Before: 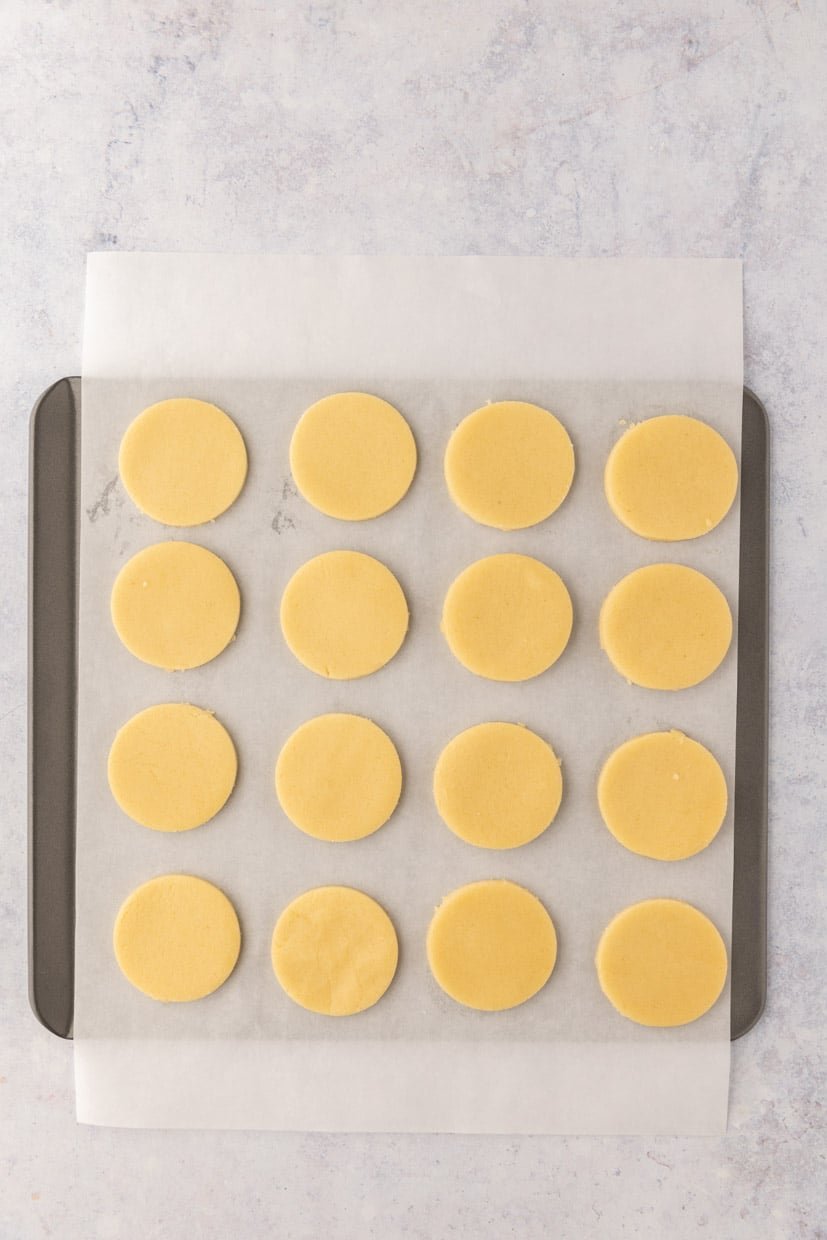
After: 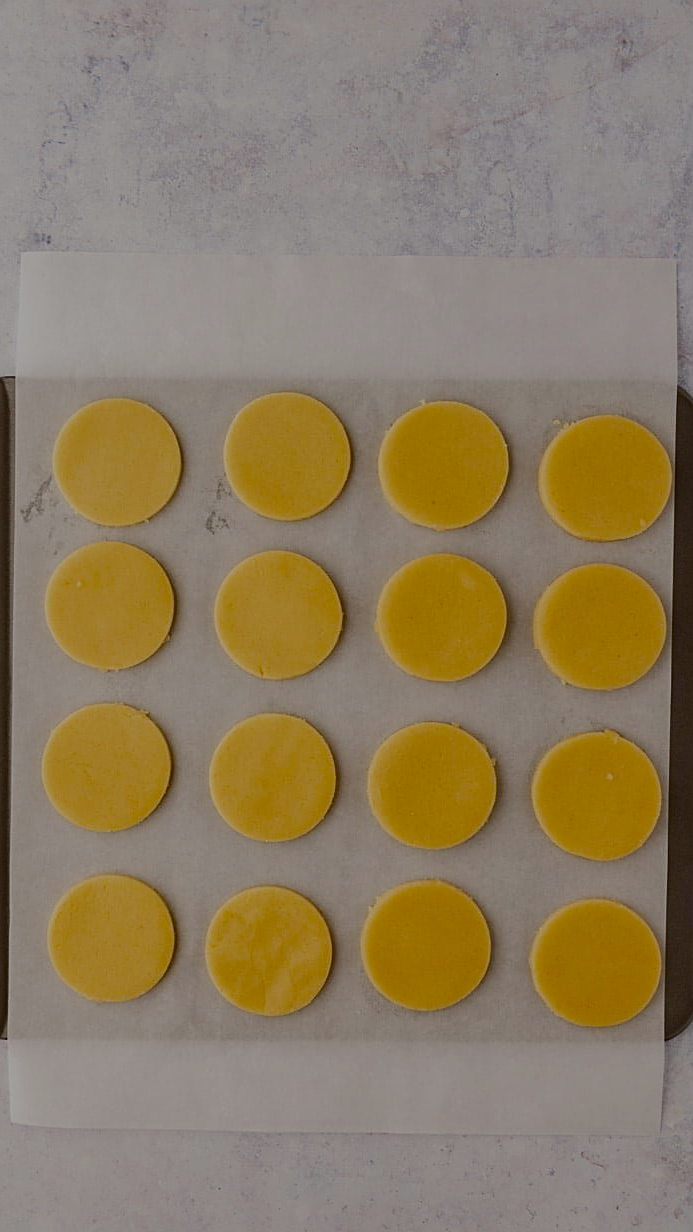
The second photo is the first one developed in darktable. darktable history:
crop: left 8.026%, right 7.374%
sharpen: on, module defaults
filmic rgb: black relative exposure -7.65 EV, white relative exposure 4.56 EV, hardness 3.61
contrast brightness saturation: brightness -0.52
shadows and highlights: shadows 40, highlights -60
color balance rgb: perceptual saturation grading › global saturation 20%, perceptual saturation grading › highlights 2.68%, perceptual saturation grading › shadows 50%
rotate and perspective: automatic cropping original format, crop left 0, crop top 0
